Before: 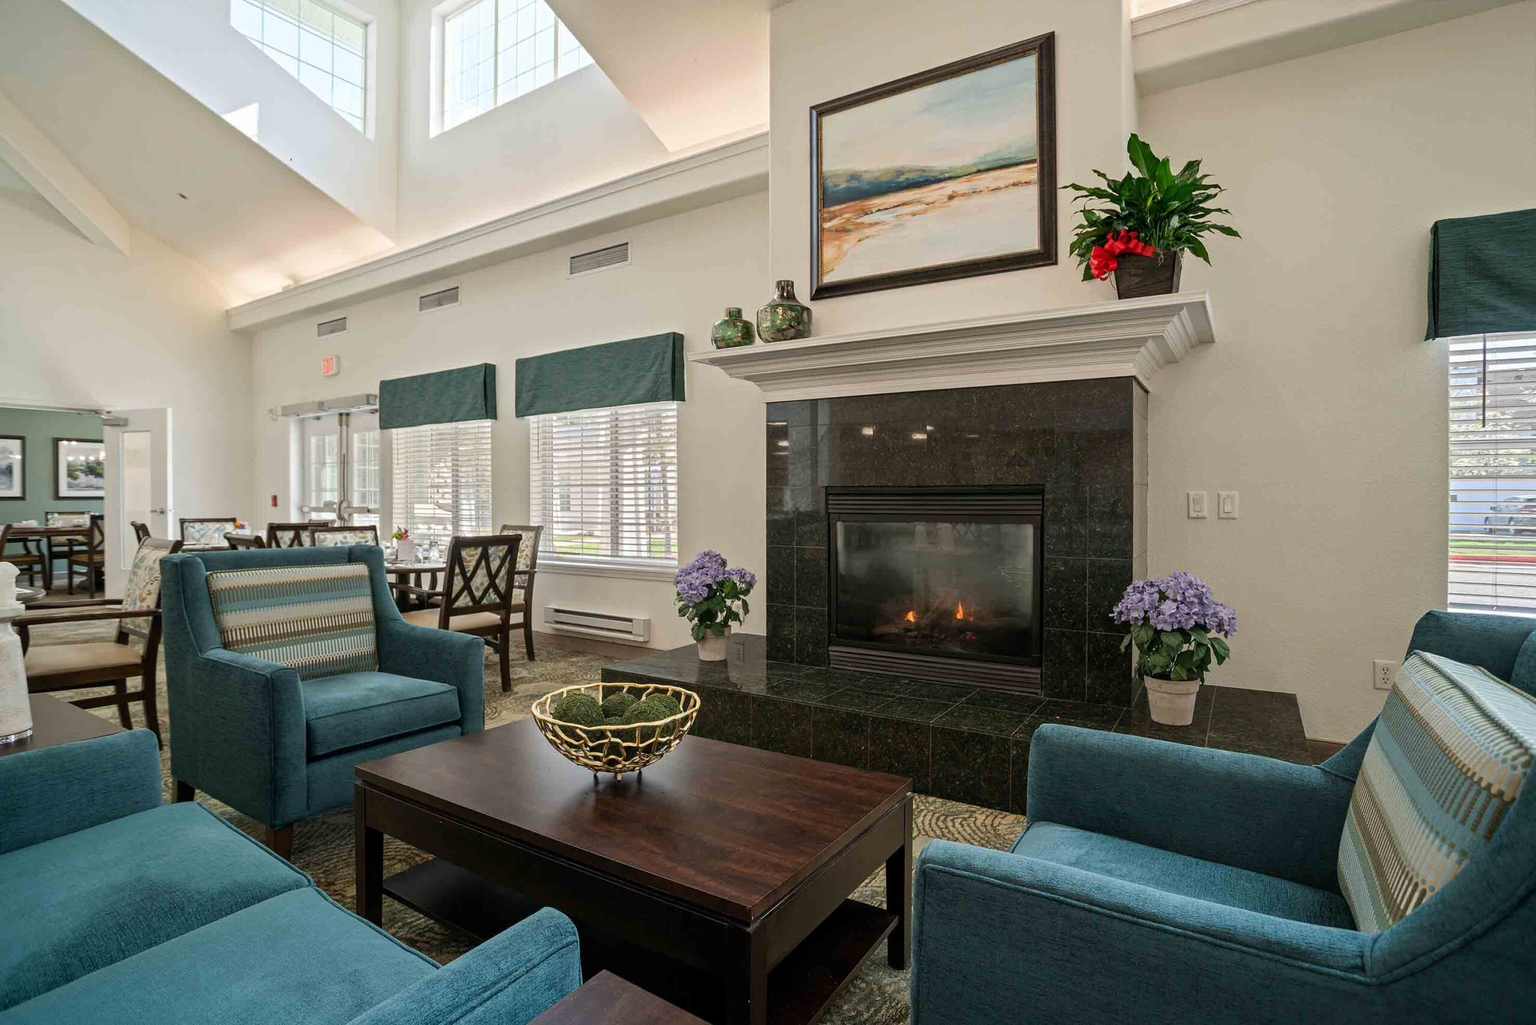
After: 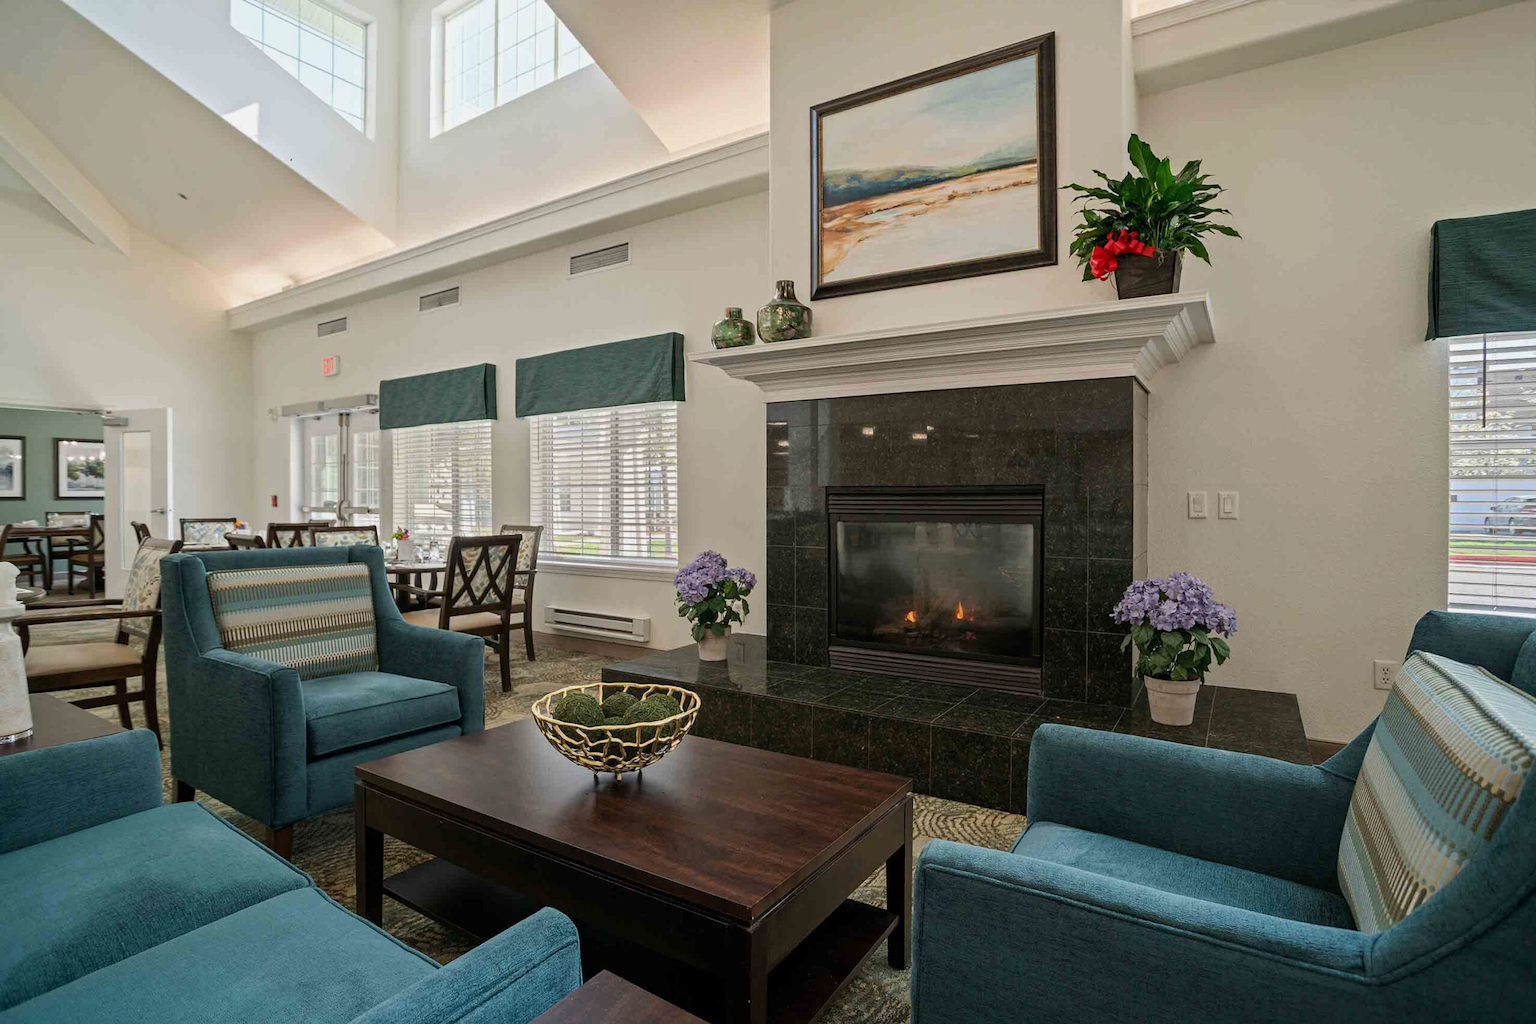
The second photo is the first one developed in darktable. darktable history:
exposure: exposure -0.153 EV, compensate highlight preservation false
